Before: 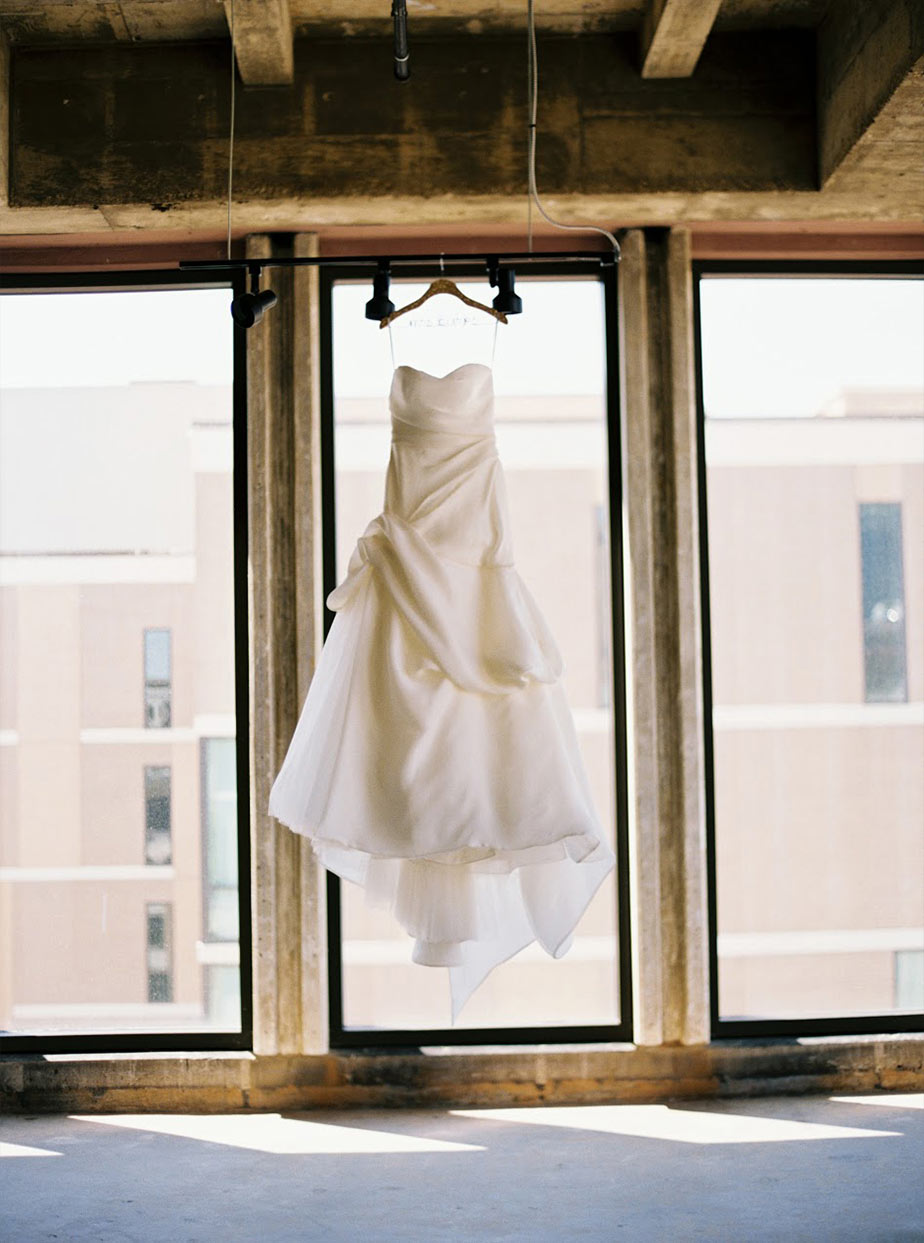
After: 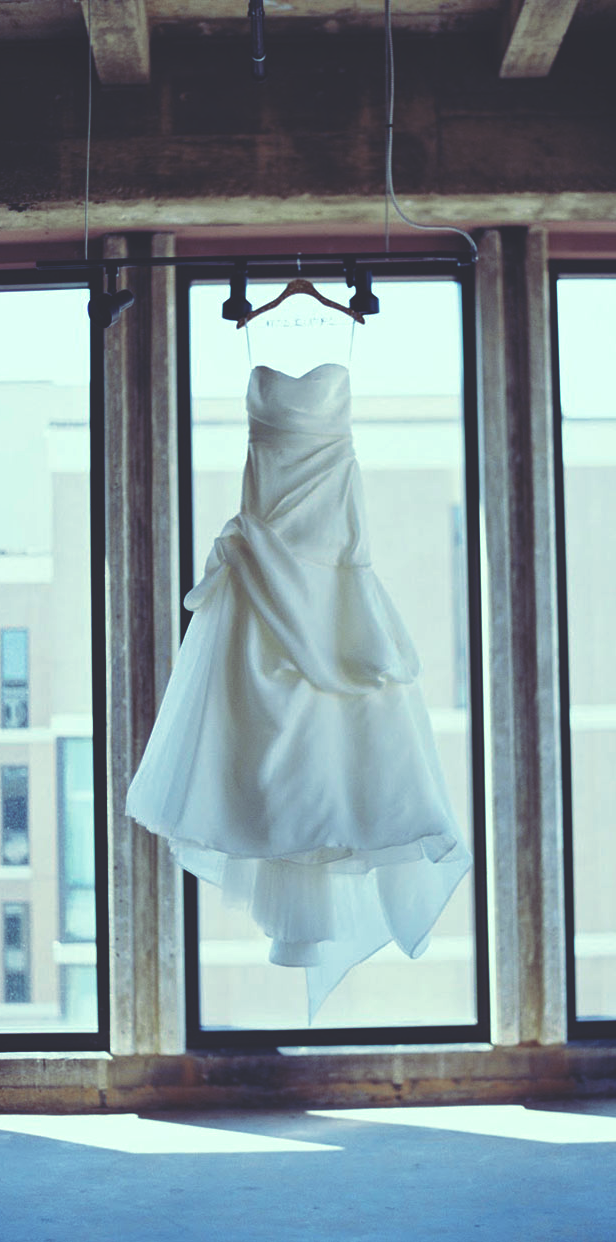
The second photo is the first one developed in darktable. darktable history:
crop and rotate: left 15.546%, right 17.787%
rgb curve: curves: ch0 [(0, 0.186) (0.314, 0.284) (0.576, 0.466) (0.805, 0.691) (0.936, 0.886)]; ch1 [(0, 0.186) (0.314, 0.284) (0.581, 0.534) (0.771, 0.746) (0.936, 0.958)]; ch2 [(0, 0.216) (0.275, 0.39) (1, 1)], mode RGB, independent channels, compensate middle gray true, preserve colors none
